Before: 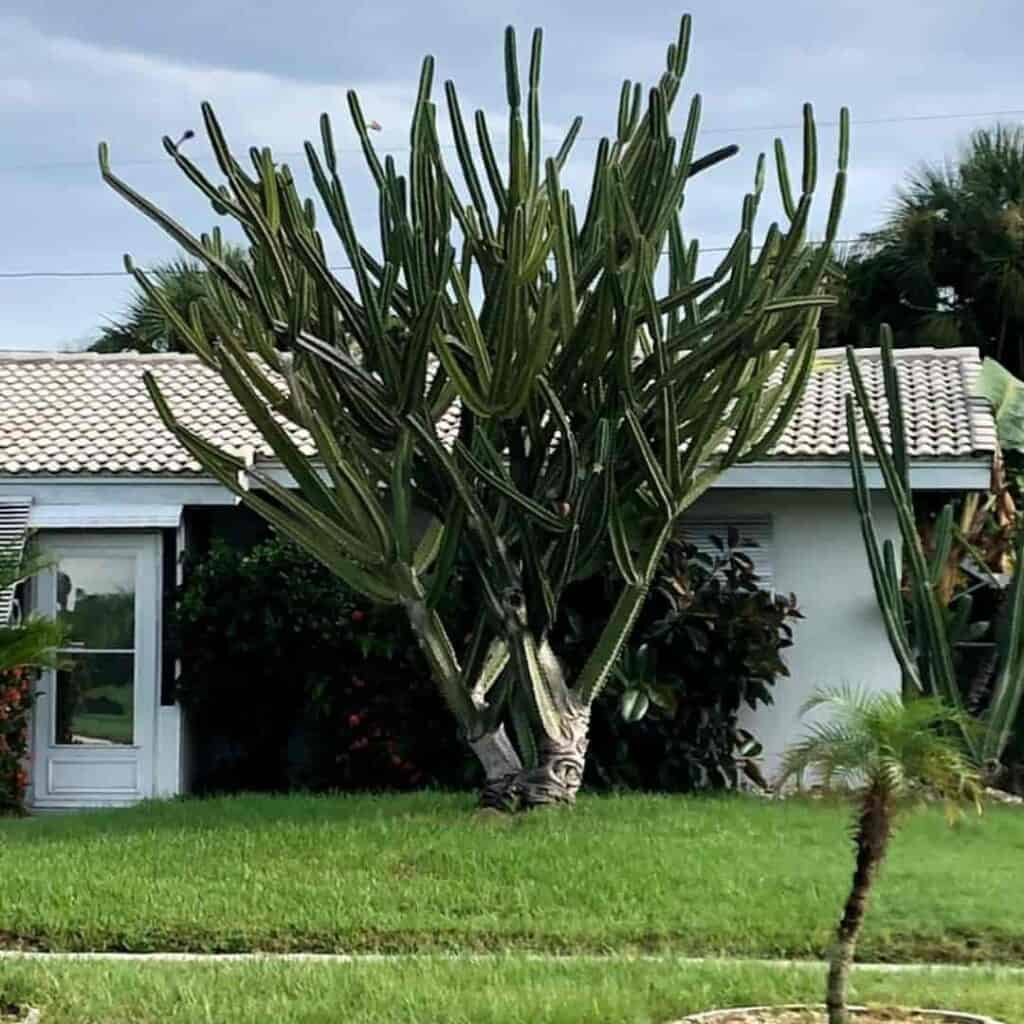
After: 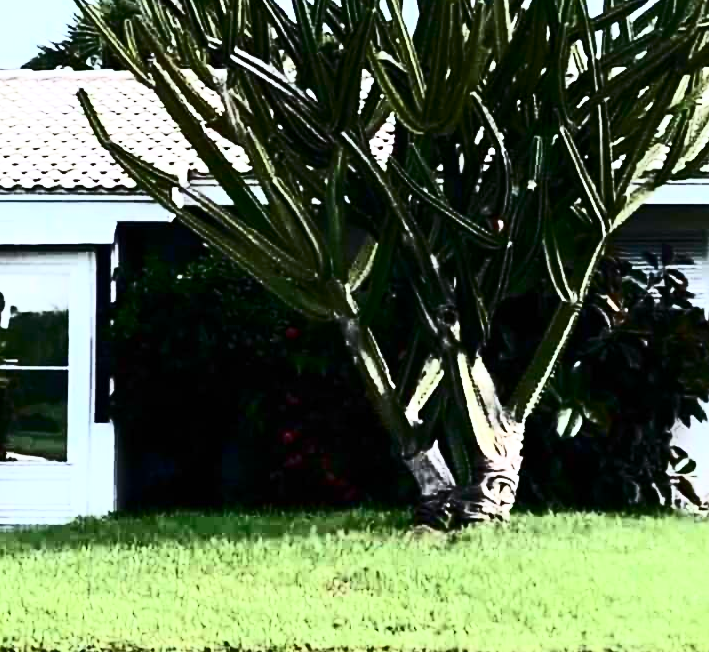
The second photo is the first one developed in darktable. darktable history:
crop: left 6.488%, top 27.668%, right 24.183%, bottom 8.656%
exposure: exposure 0.6 EV, compensate highlight preservation false
contrast brightness saturation: contrast 0.93, brightness 0.2
white balance: red 0.984, blue 1.059
